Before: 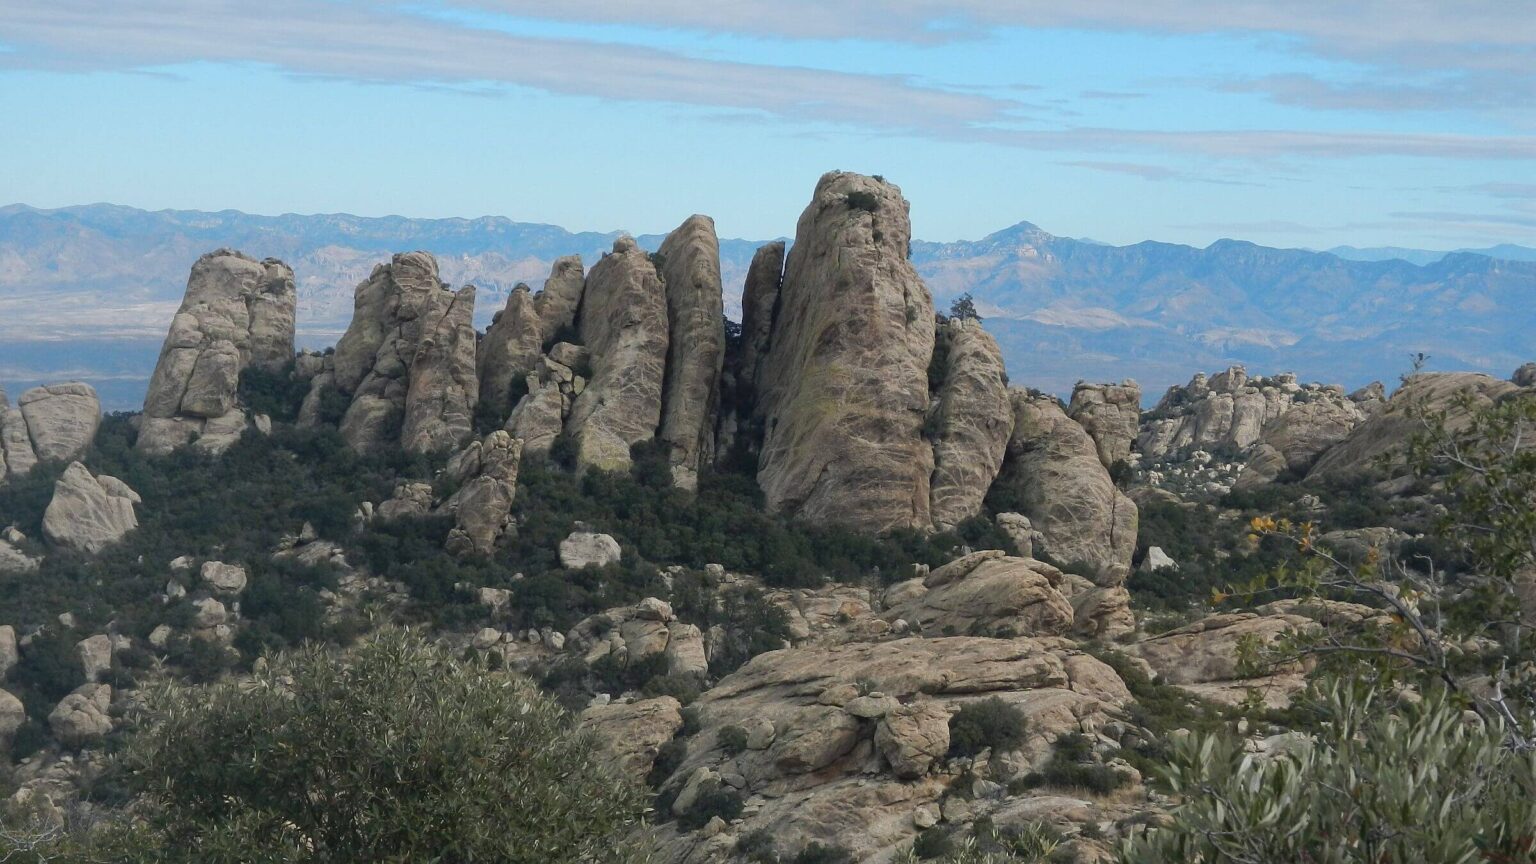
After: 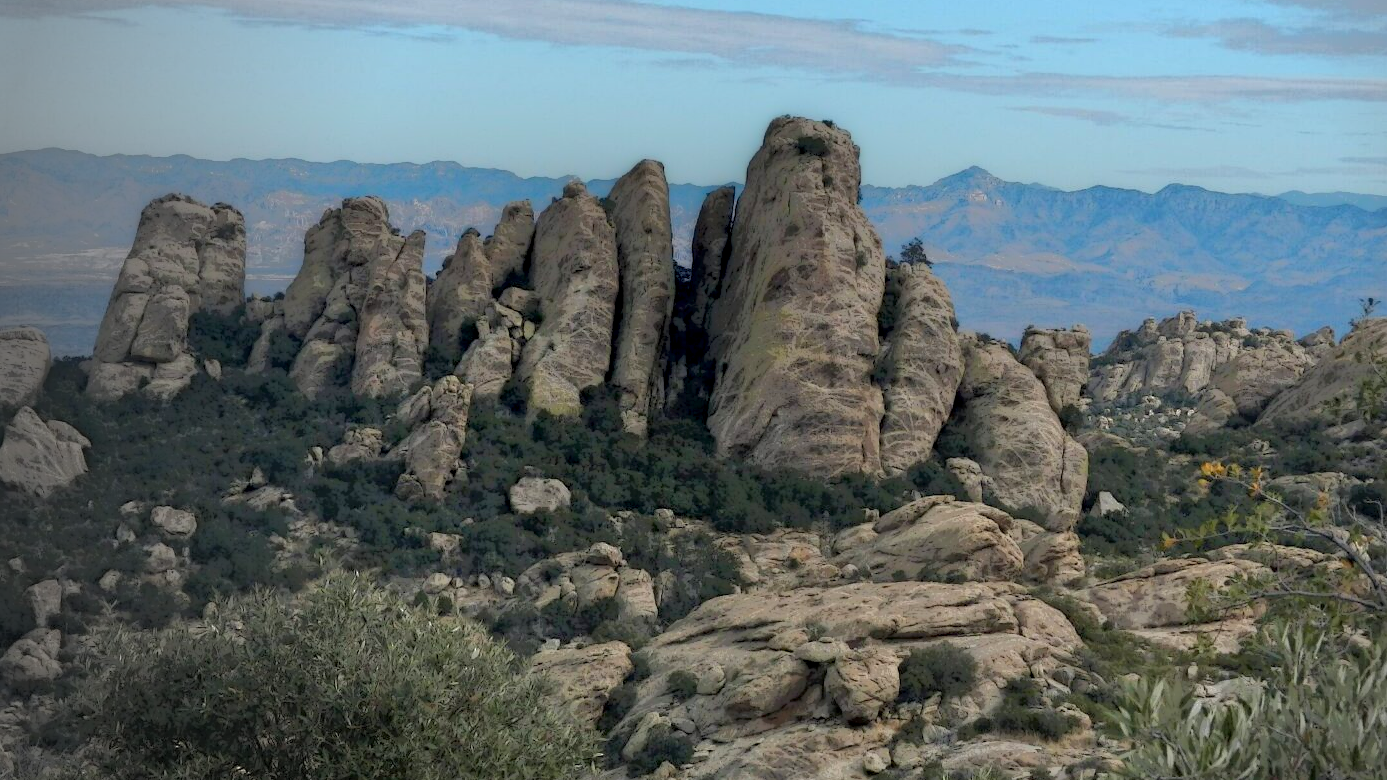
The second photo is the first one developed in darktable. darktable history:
crop: left 3.305%, top 6.436%, right 6.389%, bottom 3.258%
color zones: curves: ch0 [(0, 0.558) (0.143, 0.559) (0.286, 0.529) (0.429, 0.505) (0.571, 0.5) (0.714, 0.5) (0.857, 0.5) (1, 0.558)]; ch1 [(0, 0.469) (0.01, 0.469) (0.12, 0.446) (0.248, 0.469) (0.5, 0.5) (0.748, 0.5) (0.99, 0.469) (1, 0.469)]
local contrast: highlights 0%, shadows 198%, detail 164%, midtone range 0.001
vignetting: fall-off start 73.57%, center (0.22, -0.235)
tone equalizer: -7 EV 0.15 EV, -6 EV 0.6 EV, -5 EV 1.15 EV, -4 EV 1.33 EV, -3 EV 1.15 EV, -2 EV 0.6 EV, -1 EV 0.15 EV, mask exposure compensation -0.5 EV
